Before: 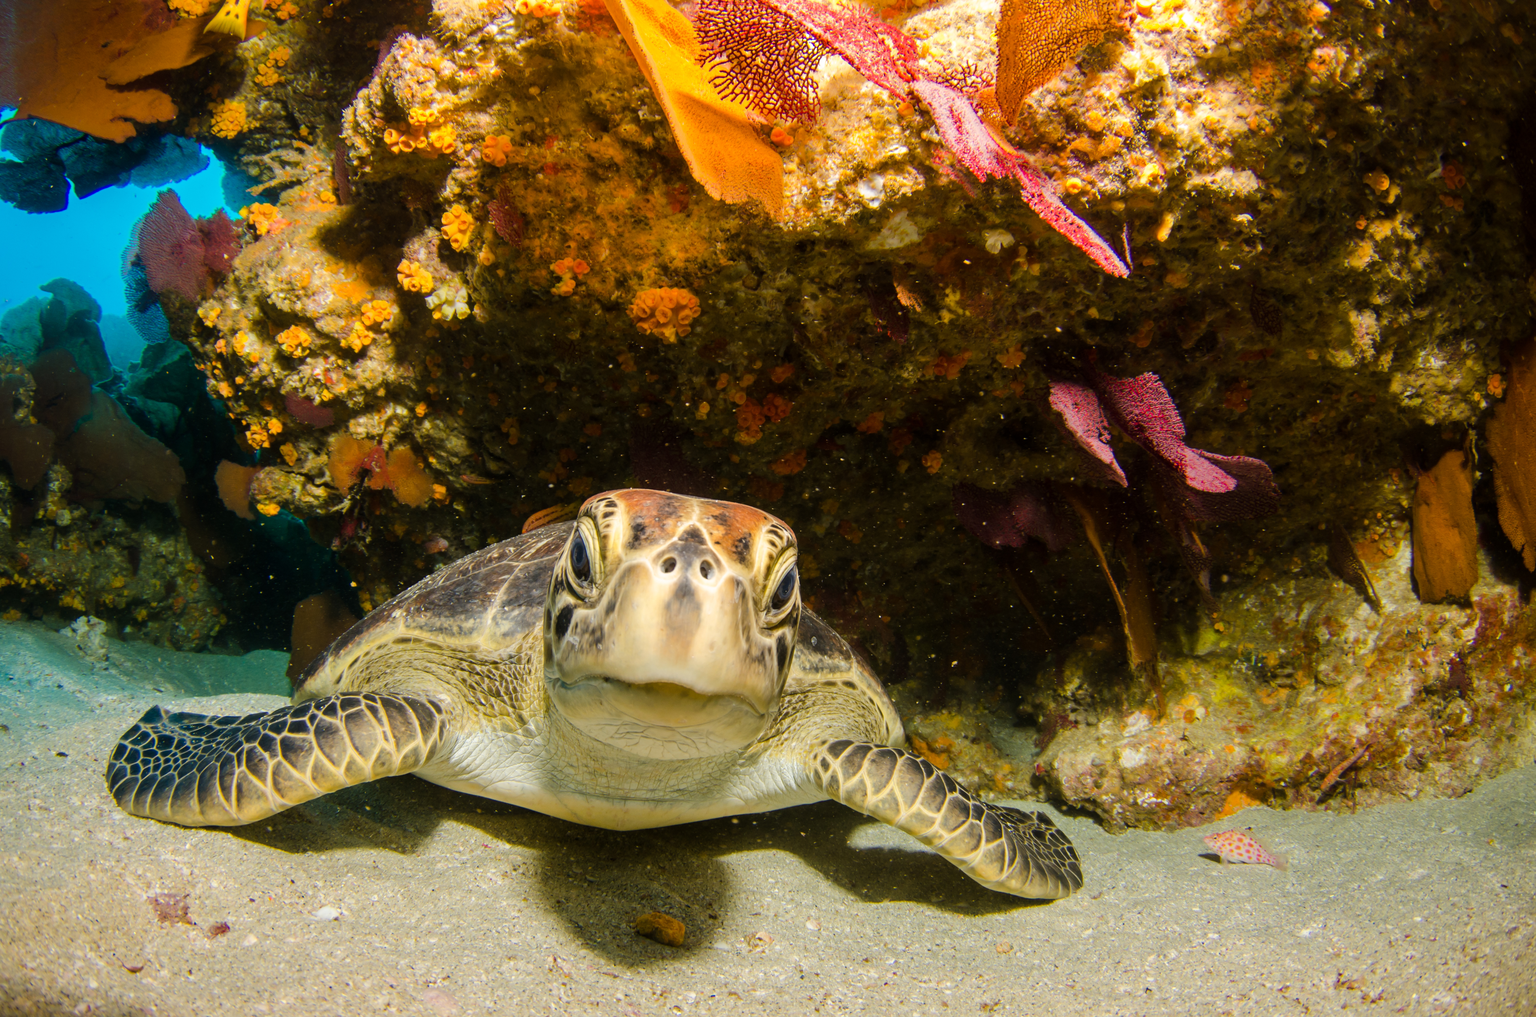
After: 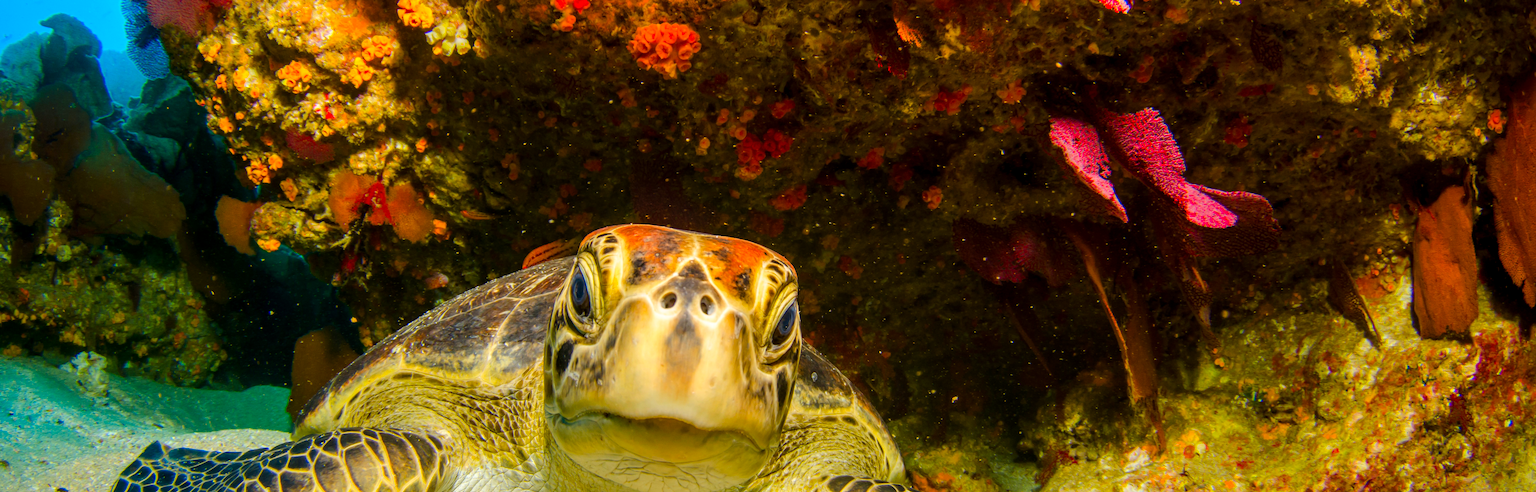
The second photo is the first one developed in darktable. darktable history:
local contrast: on, module defaults
crop and rotate: top 26.056%, bottom 25.543%
color balance rgb: on, module defaults
color correction: saturation 1.8
